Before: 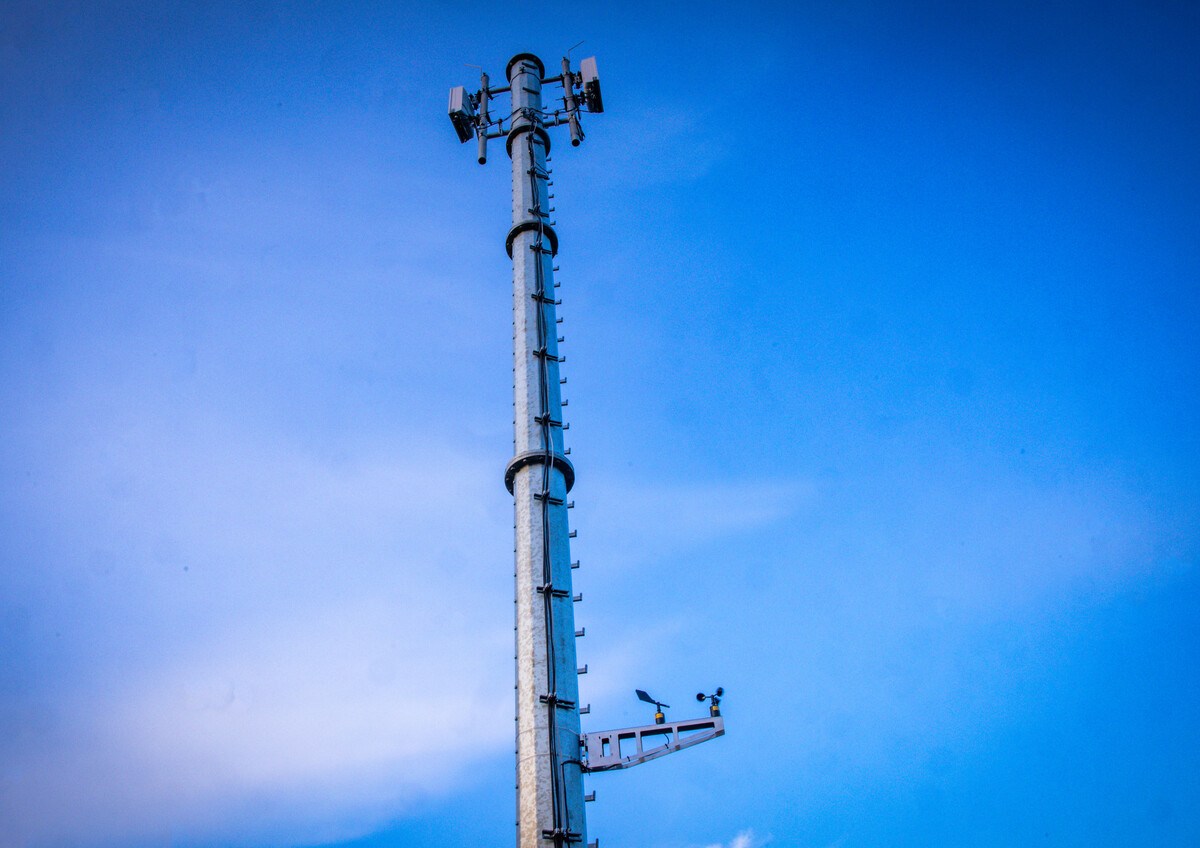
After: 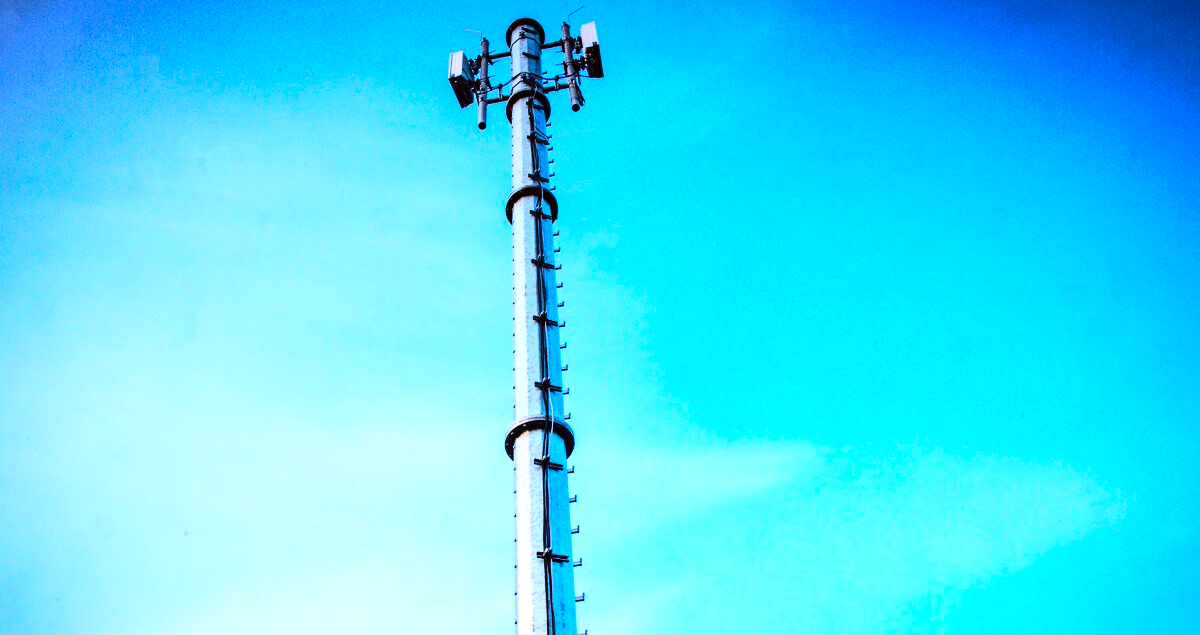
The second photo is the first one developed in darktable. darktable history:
color correction: highlights a* -2.73, highlights b* -2.62, shadows a* 2.51, shadows b* 2.77
tone equalizer: -8 EV -0.714 EV, -7 EV -0.723 EV, -6 EV -0.632 EV, -5 EV -0.4 EV, -3 EV 0.394 EV, -2 EV 0.6 EV, -1 EV 0.689 EV, +0 EV 0.773 EV, edges refinement/feathering 500, mask exposure compensation -1.57 EV, preserve details no
crop: top 4.133%, bottom 20.944%
base curve: curves: ch0 [(0, 0) (0.036, 0.025) (0.121, 0.166) (0.206, 0.329) (0.605, 0.79) (1, 1)]
local contrast: mode bilateral grid, contrast 20, coarseness 51, detail 130%, midtone range 0.2
contrast brightness saturation: contrast 0.202, brightness 0.161, saturation 0.22
